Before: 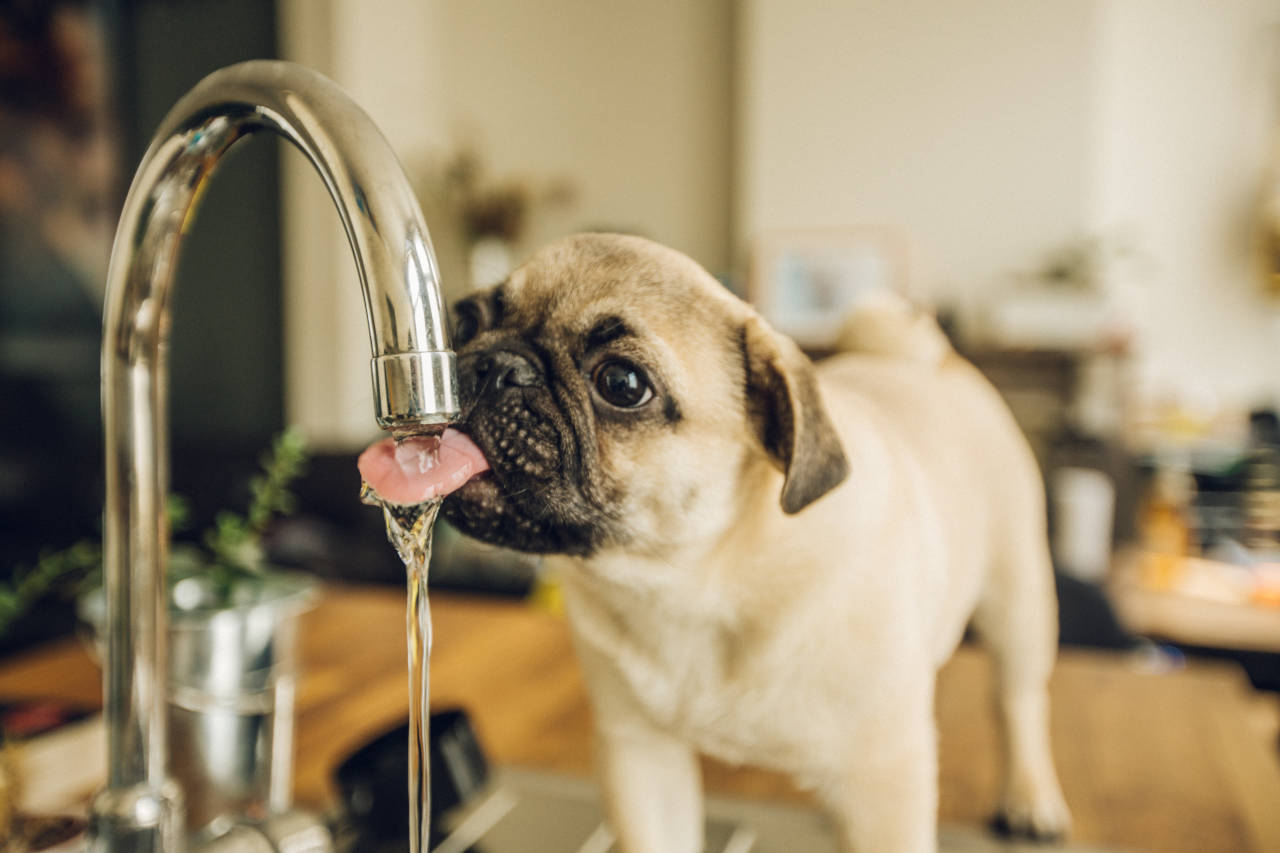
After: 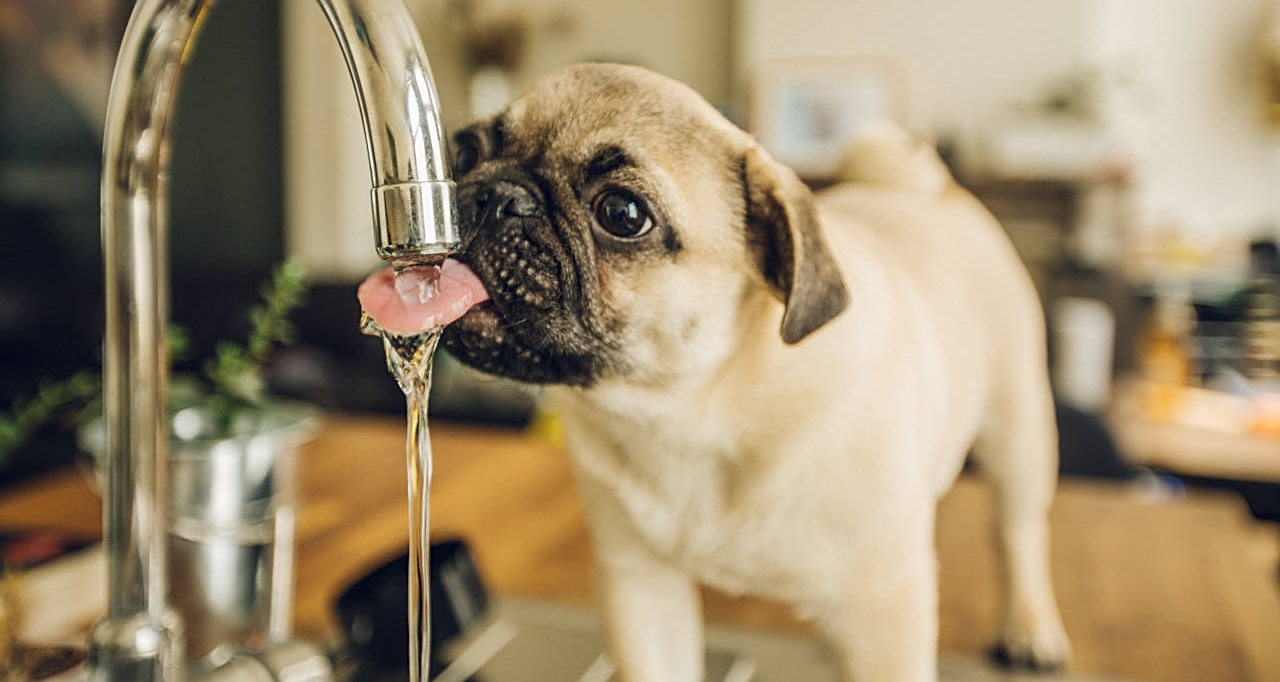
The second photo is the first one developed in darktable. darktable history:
sharpen: on, module defaults
crop and rotate: top 19.991%
